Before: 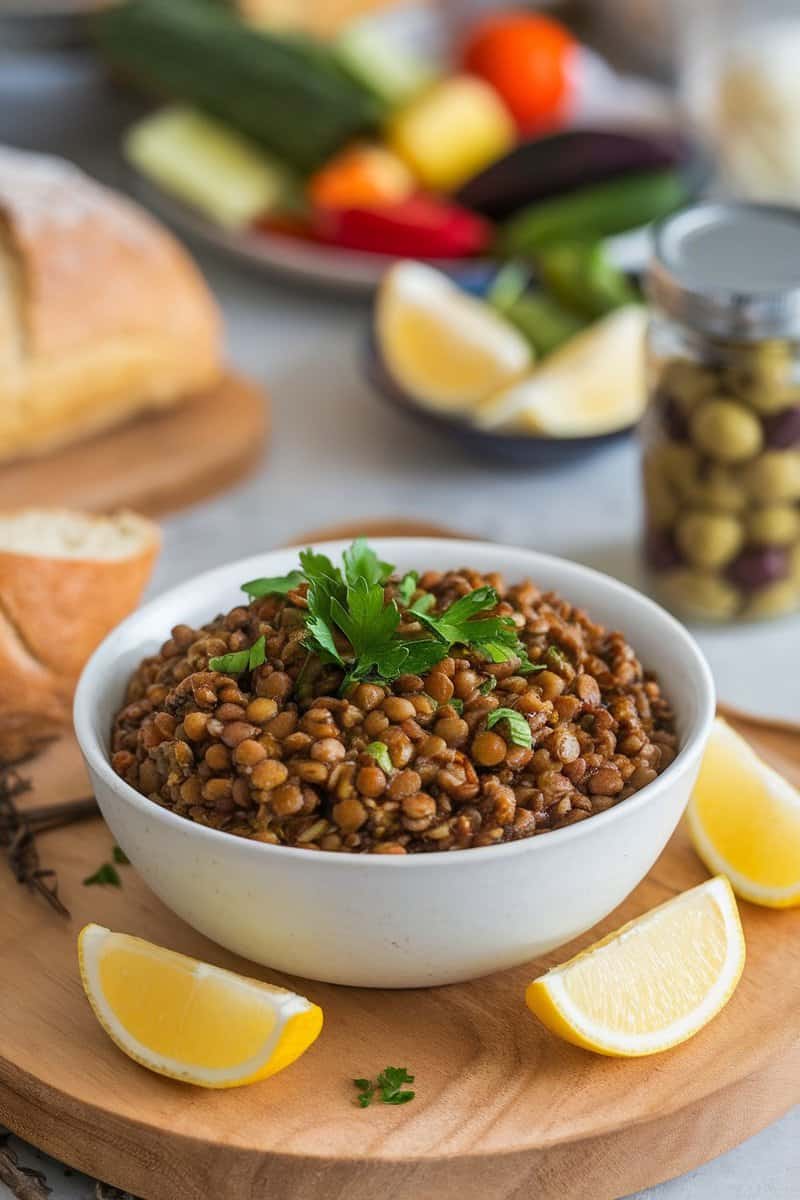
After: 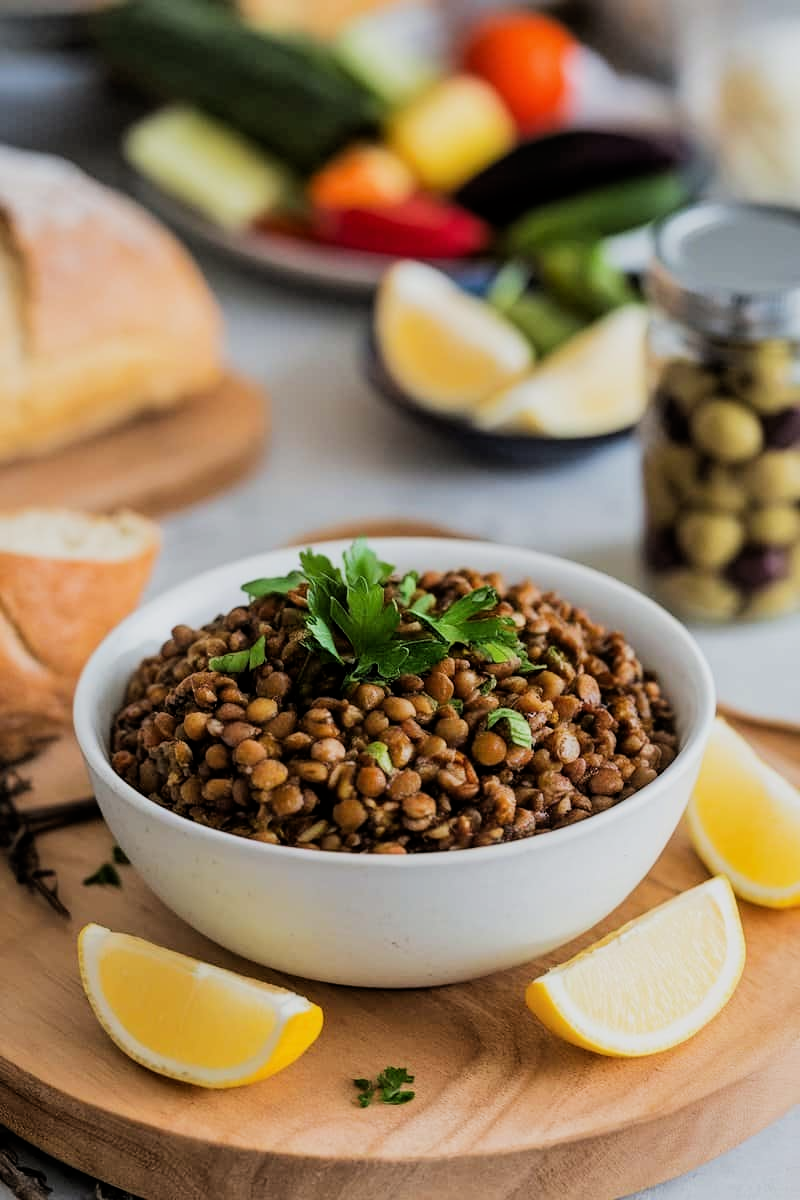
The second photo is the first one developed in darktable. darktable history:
filmic rgb: black relative exposure -5.01 EV, white relative exposure 3.98 EV, hardness 2.9, contrast 1.297, highlights saturation mix -29.91%
